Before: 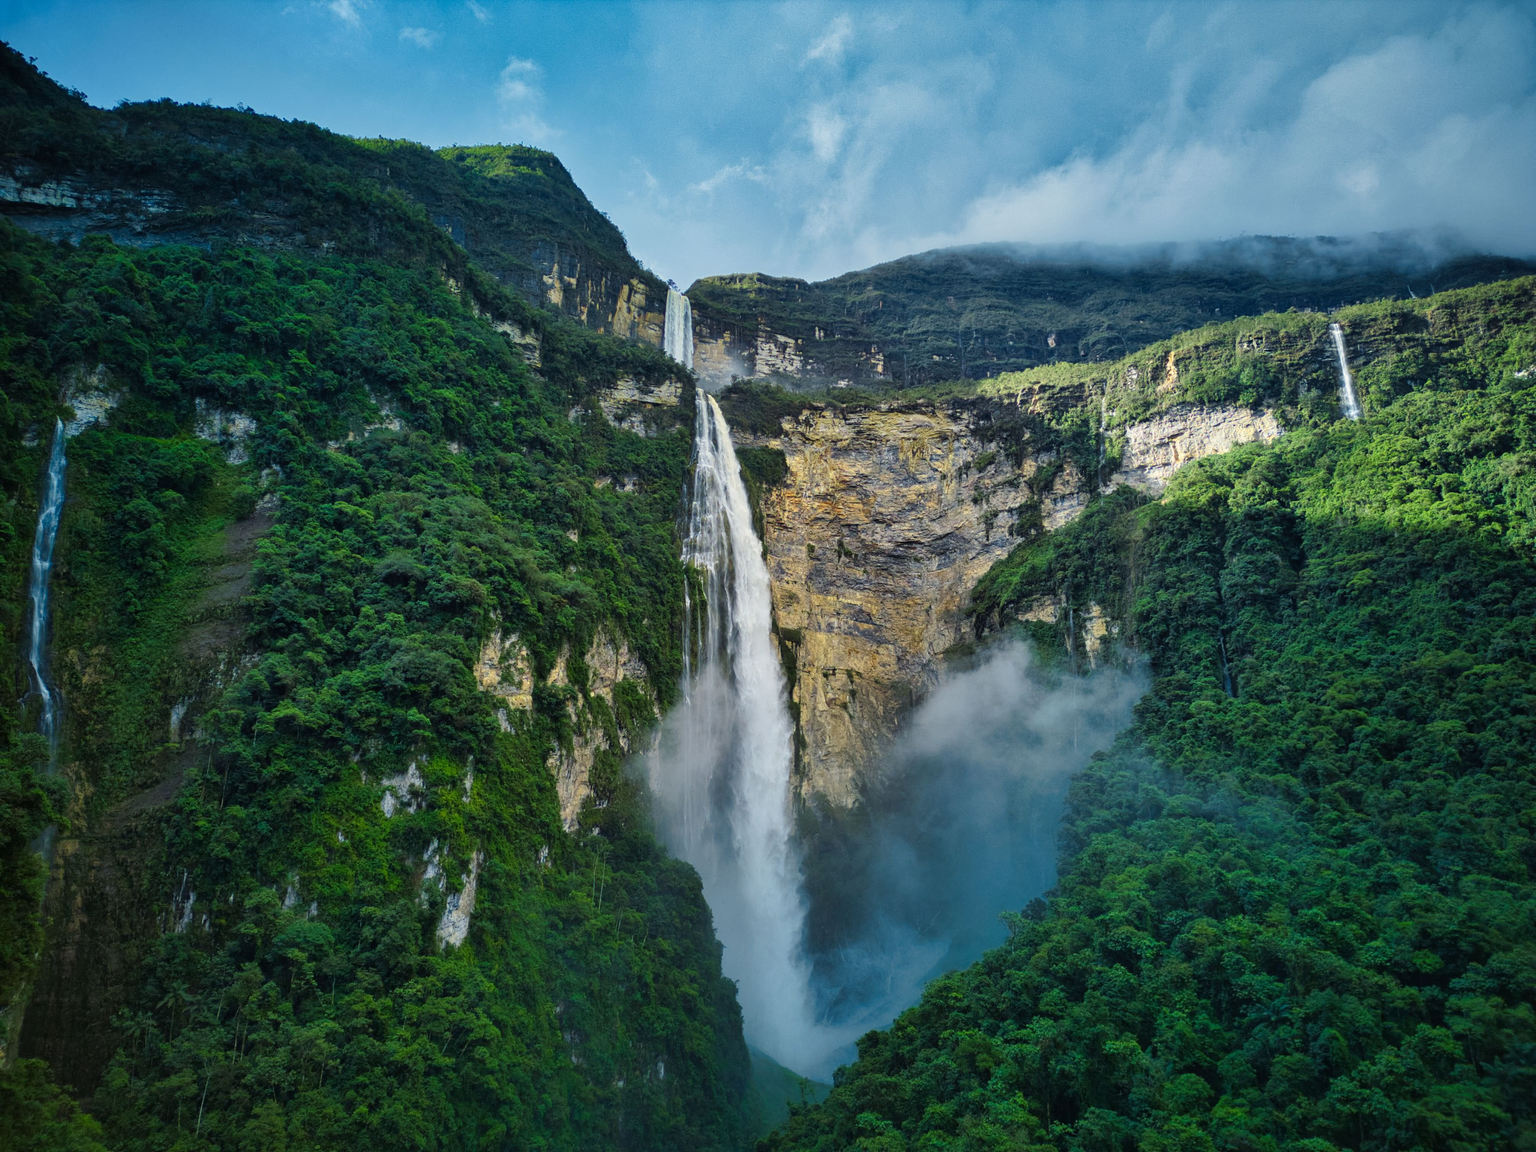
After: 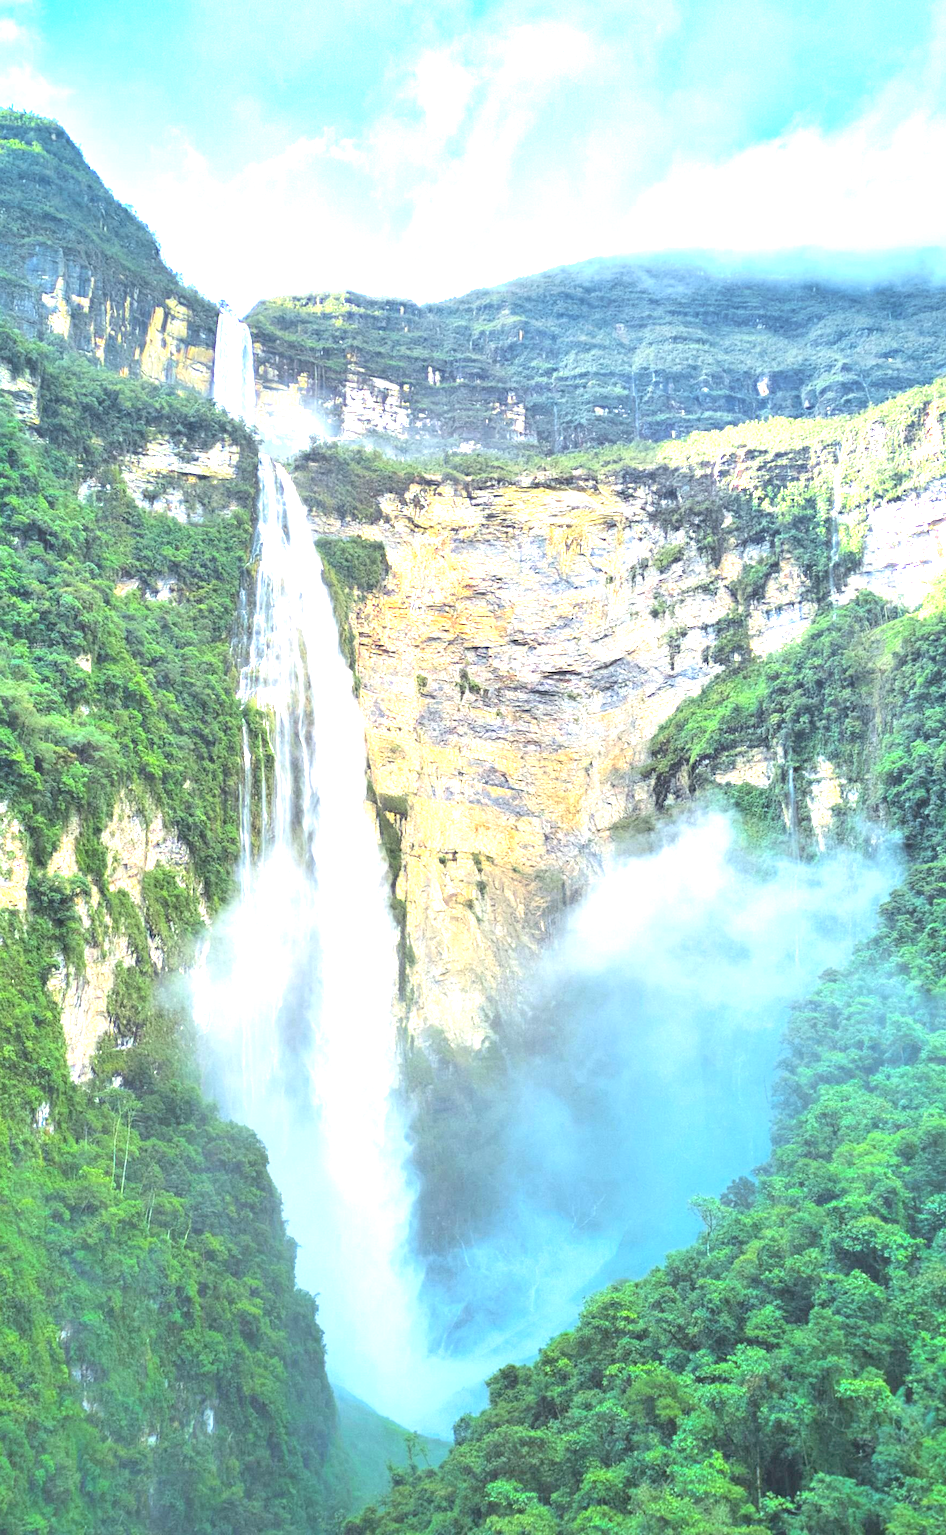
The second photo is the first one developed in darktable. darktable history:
exposure: exposure 2.013 EV, compensate highlight preservation false
crop: left 33.45%, top 5.933%, right 23.096%
shadows and highlights: shadows -11.28, white point adjustment 3.98, highlights 29.07
contrast brightness saturation: brightness 0.283
